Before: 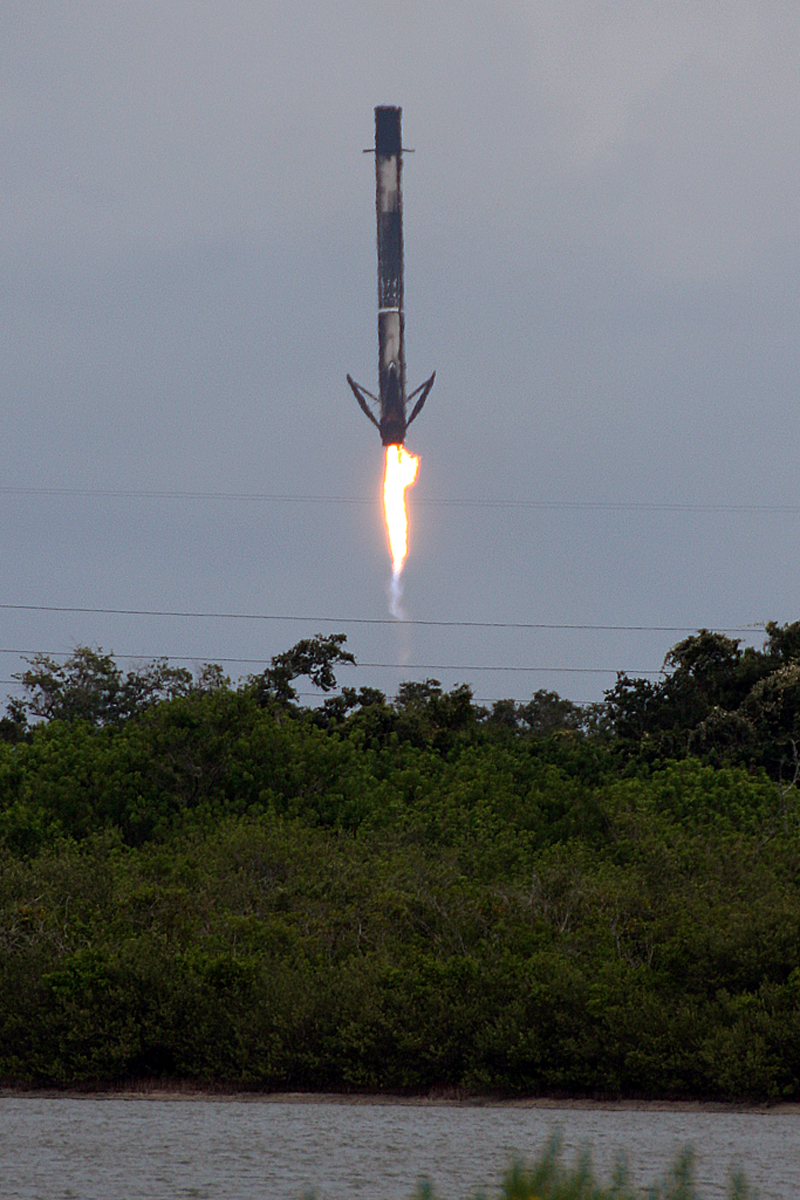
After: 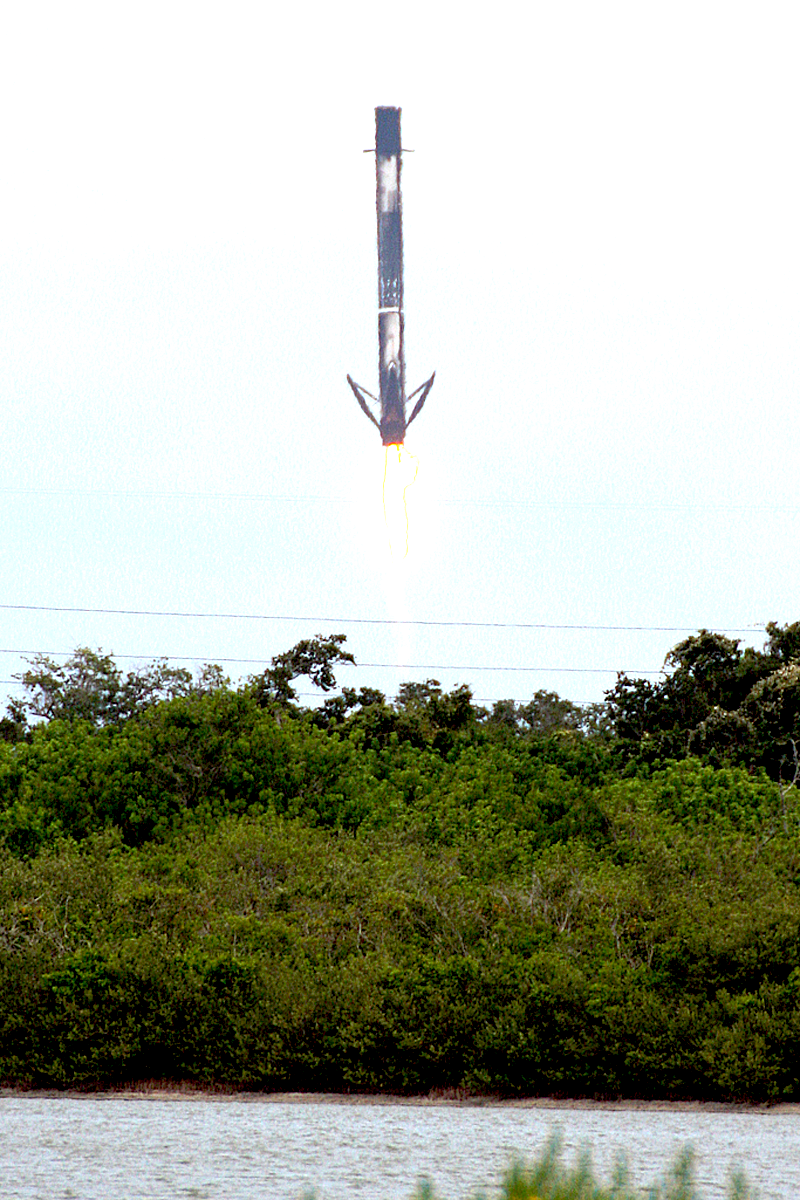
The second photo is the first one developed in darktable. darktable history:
exposure: black level correction 0.005, exposure 2.084 EV, compensate highlight preservation false
color balance: lift [1.004, 1.002, 1.002, 0.998], gamma [1, 1.007, 1.002, 0.993], gain [1, 0.977, 1.013, 1.023], contrast -3.64%
